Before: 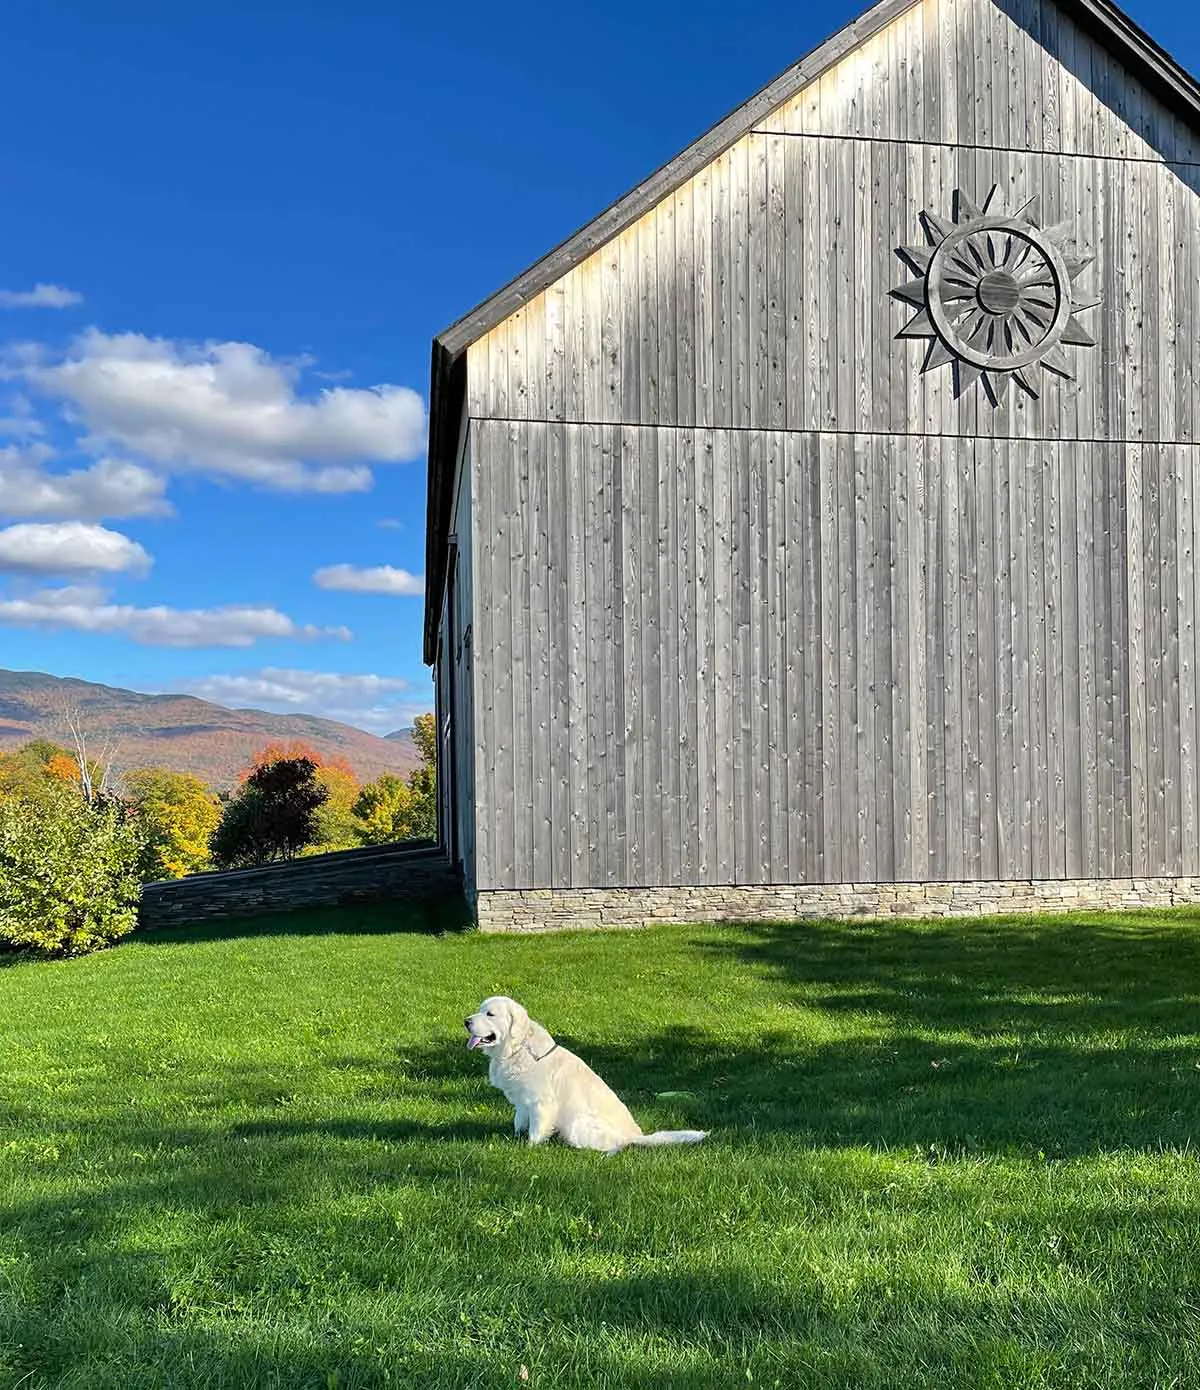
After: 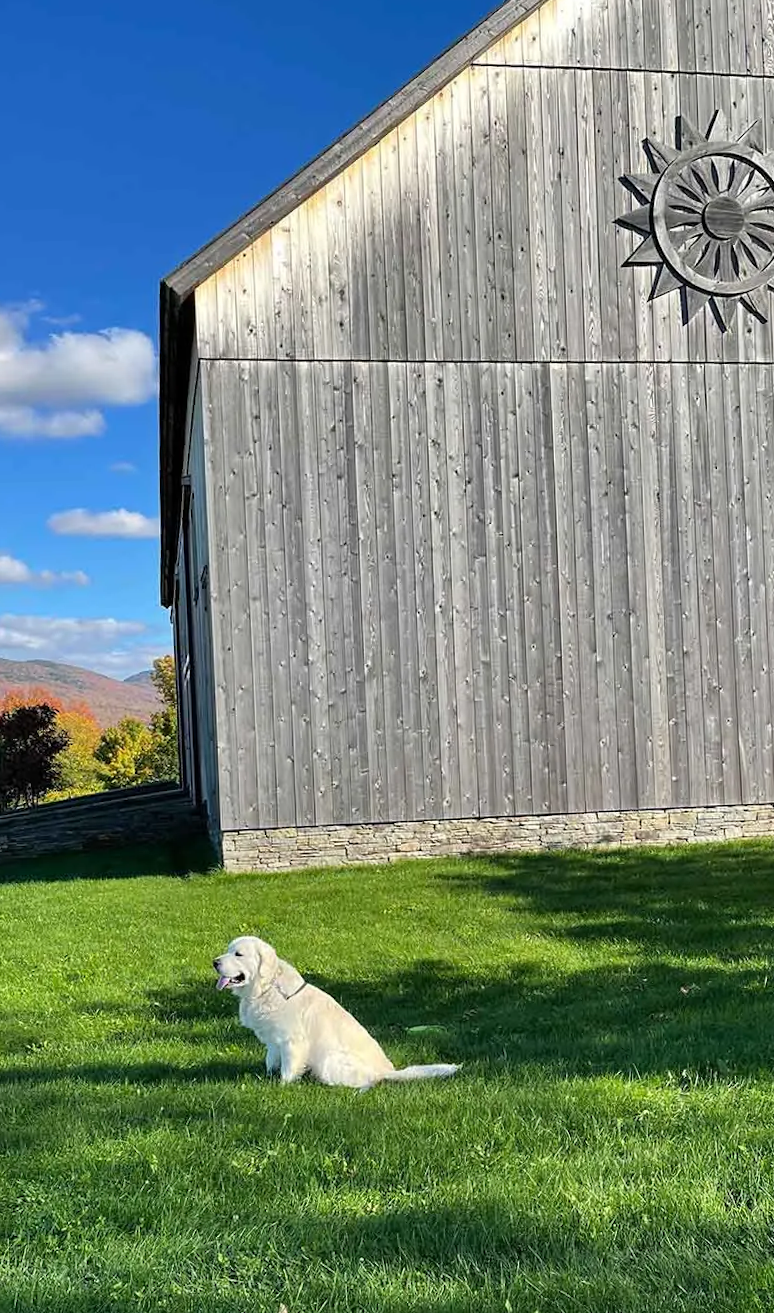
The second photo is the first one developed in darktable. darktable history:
crop and rotate: left 22.918%, top 5.629%, right 14.711%, bottom 2.247%
rotate and perspective: rotation -1.77°, lens shift (horizontal) 0.004, automatic cropping off
